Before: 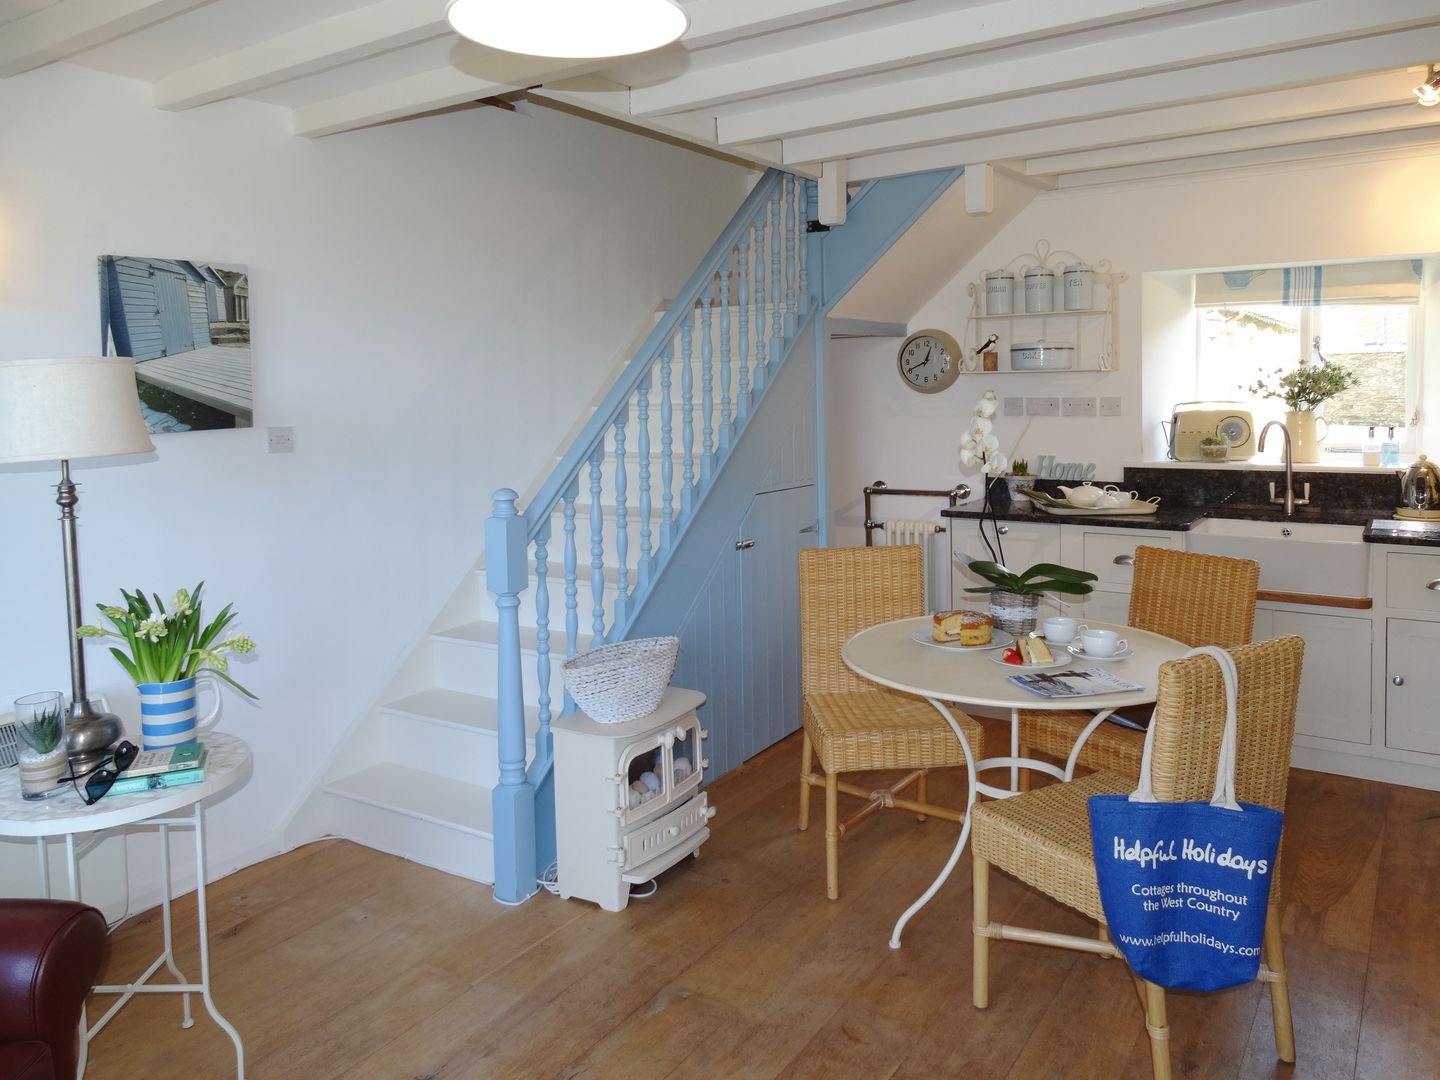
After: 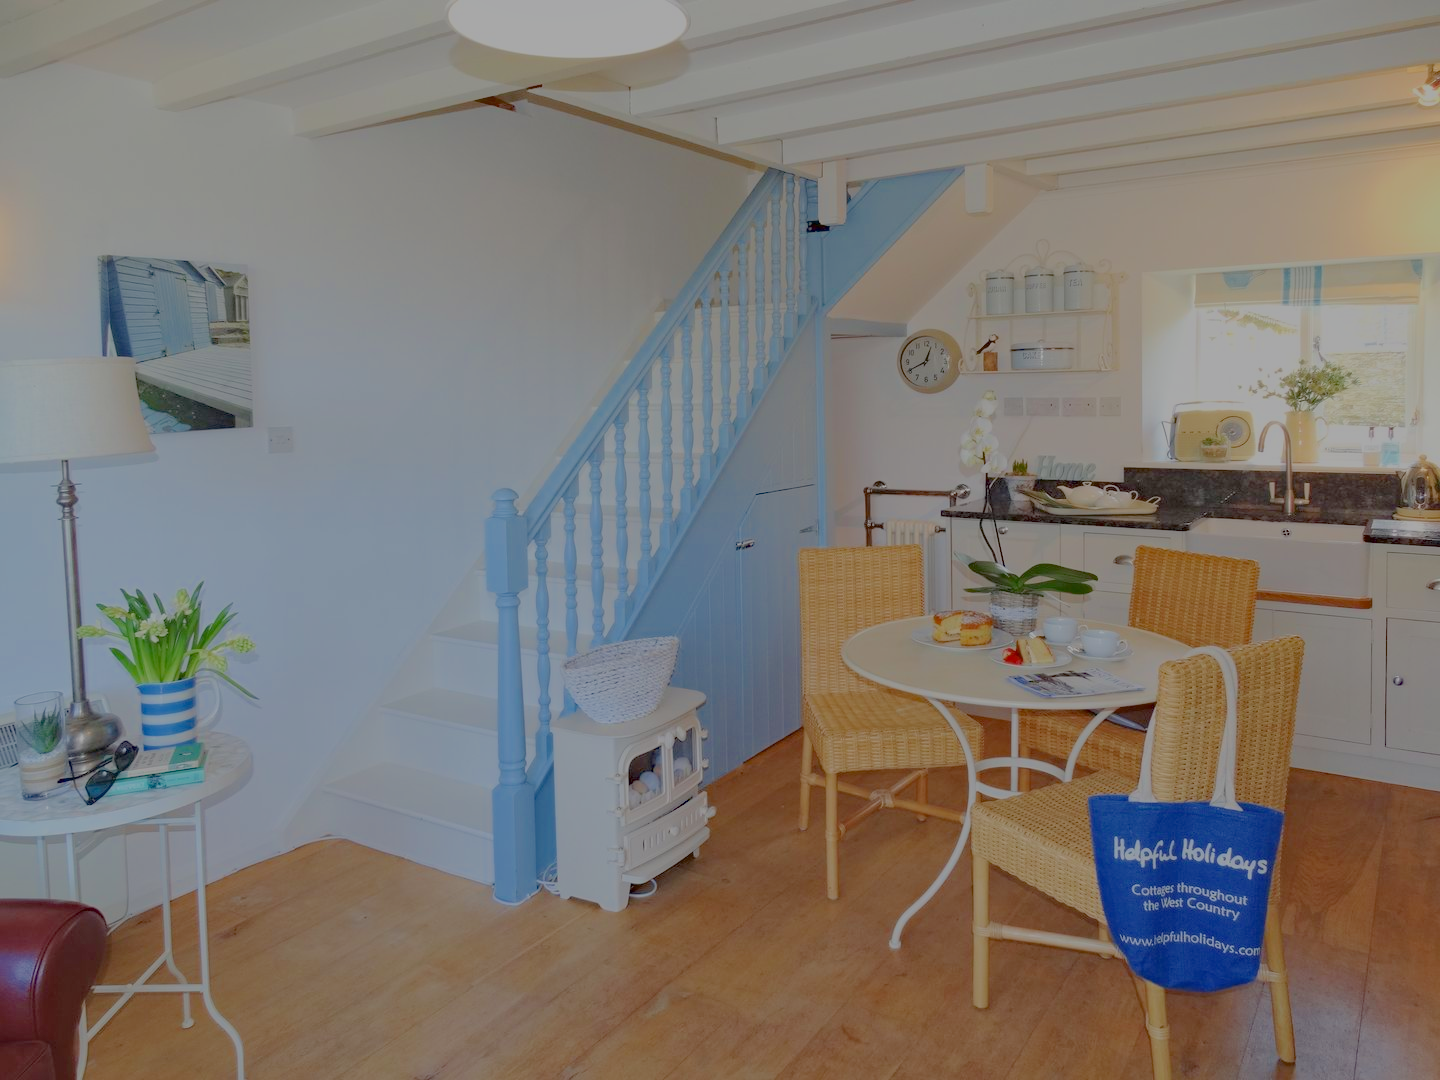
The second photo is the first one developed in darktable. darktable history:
haze removal: compatibility mode true, adaptive false
filmic rgb: black relative exposure -15.9 EV, white relative exposure 7.96 EV, threshold 2.96 EV, hardness 4.14, latitude 49.02%, contrast 0.508, add noise in highlights 0, color science v3 (2019), use custom middle-gray values true, contrast in highlights soft, enable highlight reconstruction true
shadows and highlights: shadows 36.3, highlights -28.13, soften with gaussian
